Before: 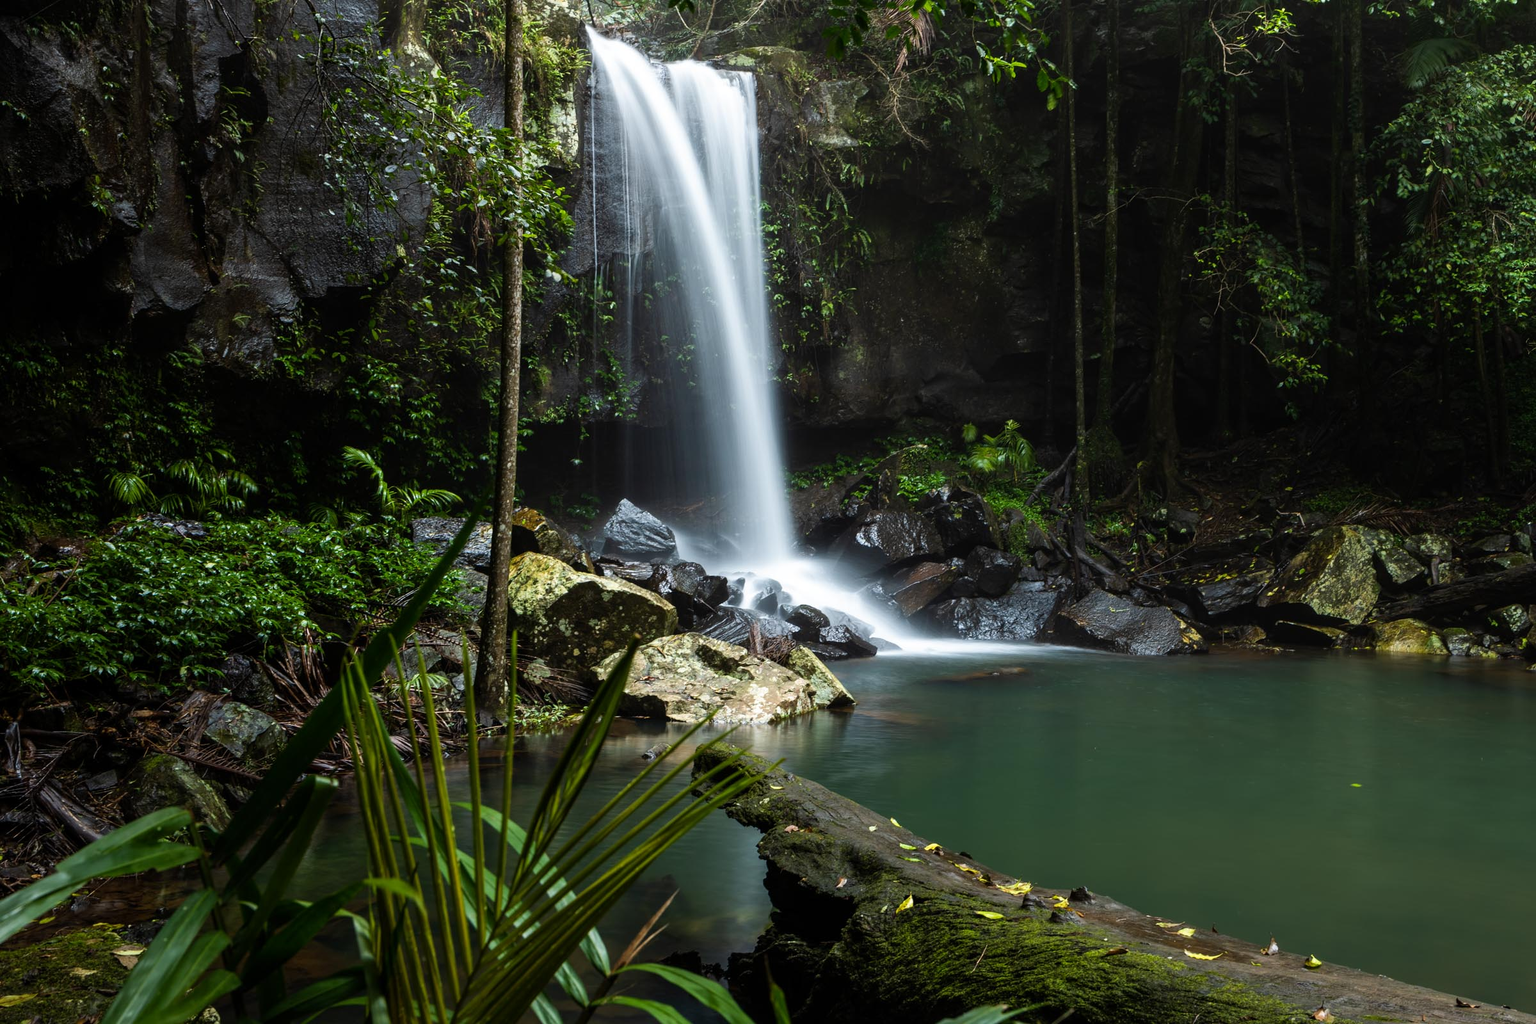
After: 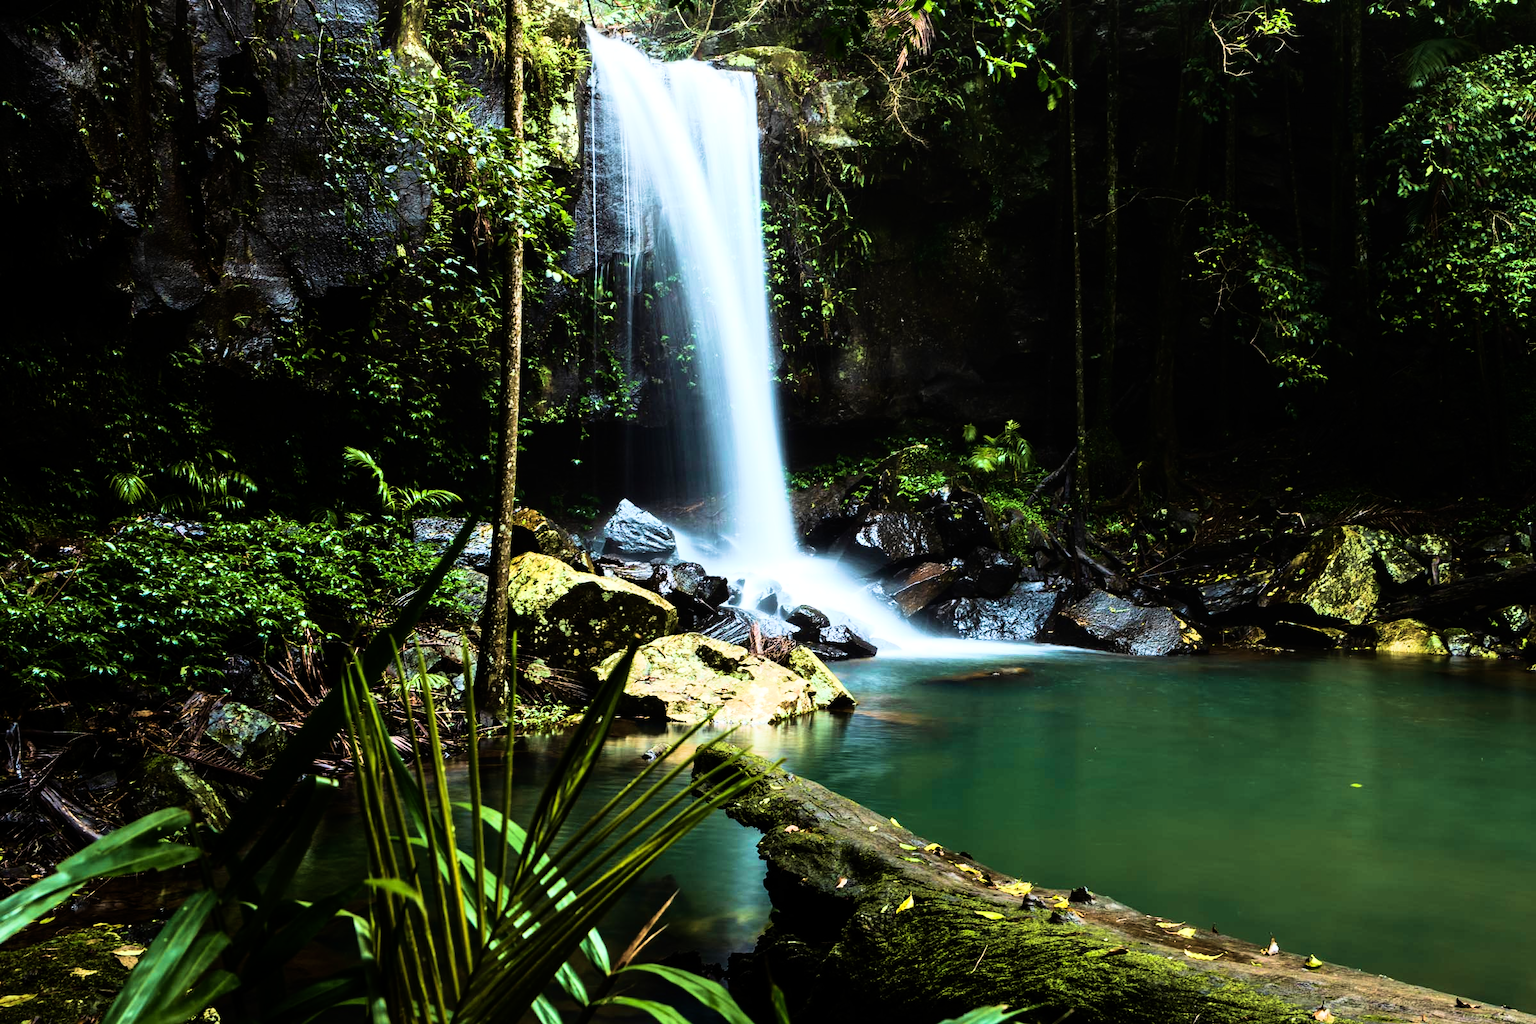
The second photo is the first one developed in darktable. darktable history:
velvia: strength 75%
rgb curve: curves: ch0 [(0, 0) (0.21, 0.15) (0.24, 0.21) (0.5, 0.75) (0.75, 0.96) (0.89, 0.99) (1, 1)]; ch1 [(0, 0.02) (0.21, 0.13) (0.25, 0.2) (0.5, 0.67) (0.75, 0.9) (0.89, 0.97) (1, 1)]; ch2 [(0, 0.02) (0.21, 0.13) (0.25, 0.2) (0.5, 0.67) (0.75, 0.9) (0.89, 0.97) (1, 1)], compensate middle gray true
exposure: compensate highlight preservation false
